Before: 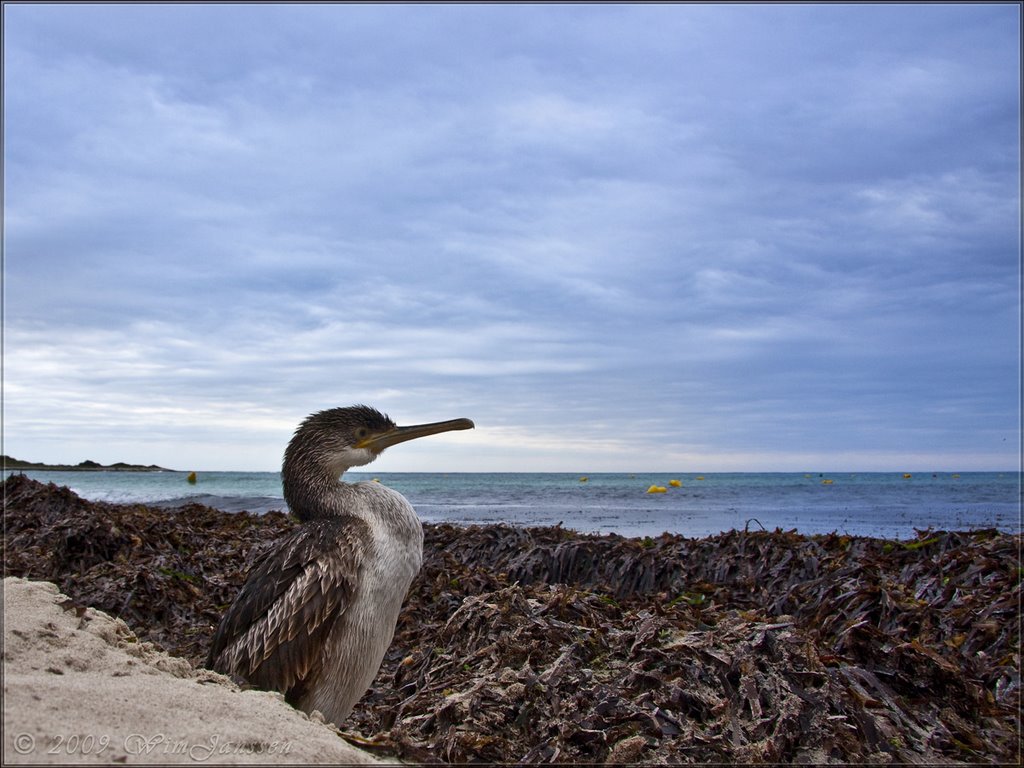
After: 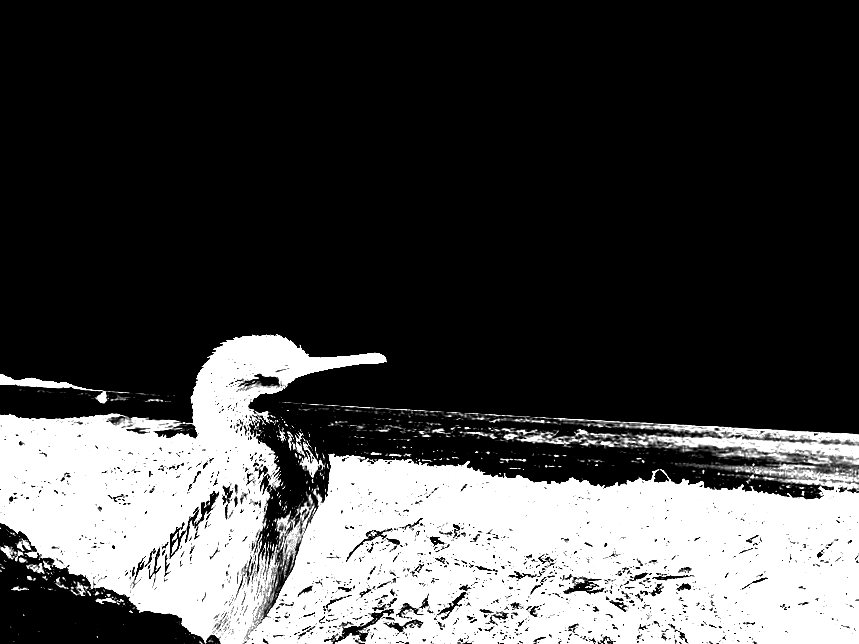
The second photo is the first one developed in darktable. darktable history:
exposure: black level correction 0.1, exposure 3 EV, compensate highlight preservation false
crop and rotate: angle -3.27°, left 5.211%, top 5.211%, right 4.607%, bottom 4.607%
bloom: size 70%, threshold 25%, strength 70%
monochrome: on, module defaults
